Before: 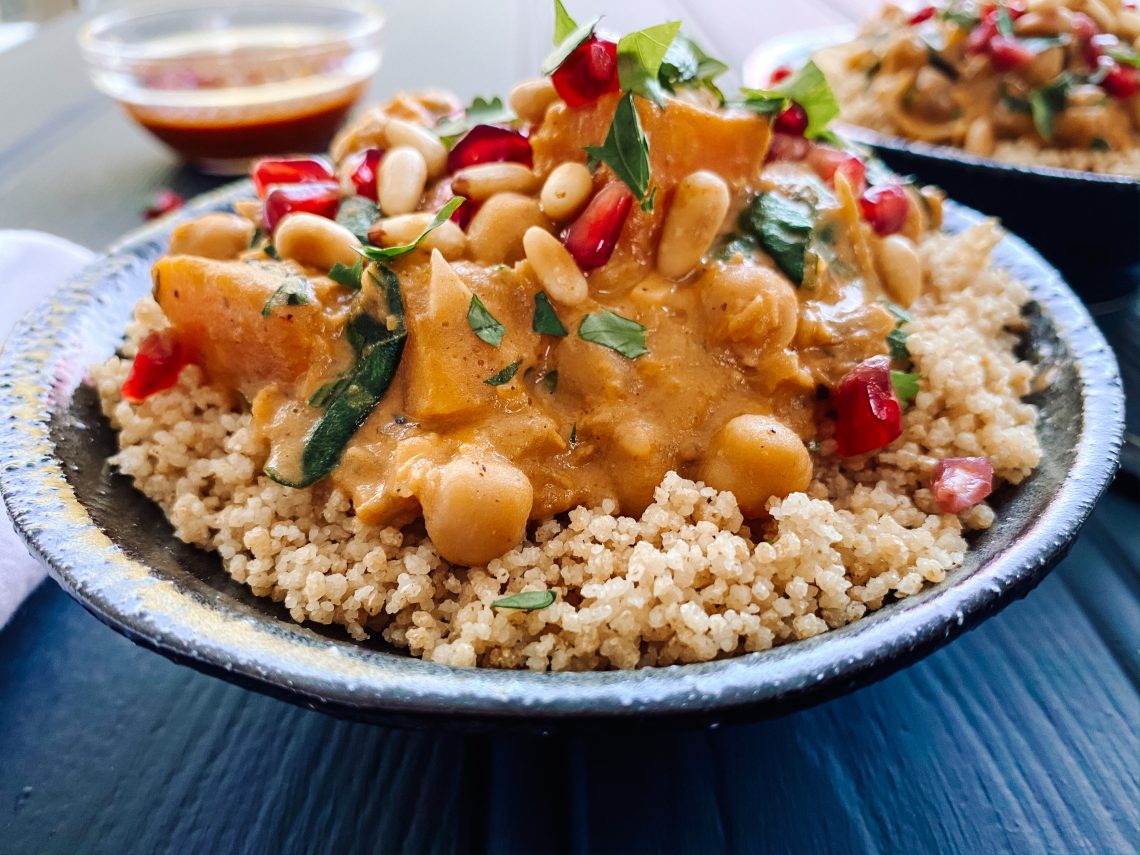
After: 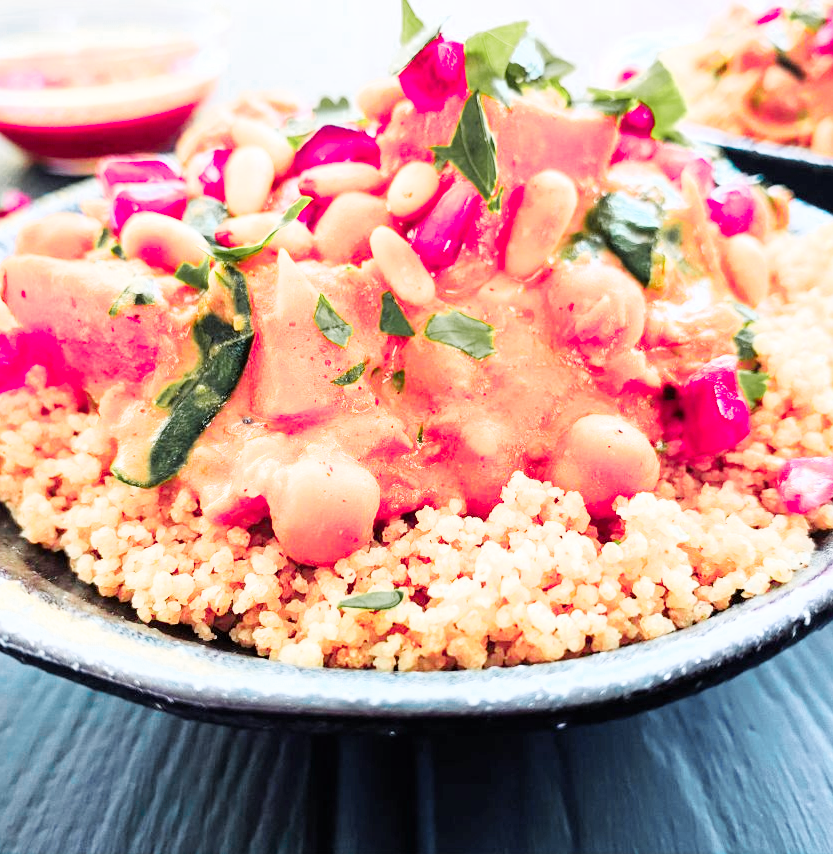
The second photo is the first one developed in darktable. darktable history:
color zones: curves: ch0 [(0, 0.533) (0.126, 0.533) (0.234, 0.533) (0.368, 0.357) (0.5, 0.5) (0.625, 0.5) (0.74, 0.637) (0.875, 0.5)]; ch1 [(0.004, 0.708) (0.129, 0.662) (0.25, 0.5) (0.375, 0.331) (0.496, 0.396) (0.625, 0.649) (0.739, 0.26) (0.875, 0.5) (1, 0.478)]; ch2 [(0, 0.409) (0.132, 0.403) (0.236, 0.558) (0.379, 0.448) (0.5, 0.5) (0.625, 0.5) (0.691, 0.39) (0.875, 0.5)]
crop: left 13.431%, right 13.449%
filmic rgb: black relative exposure -7.65 EV, white relative exposure 4.56 EV, hardness 3.61
exposure: exposure 2.043 EV, compensate highlight preservation false
